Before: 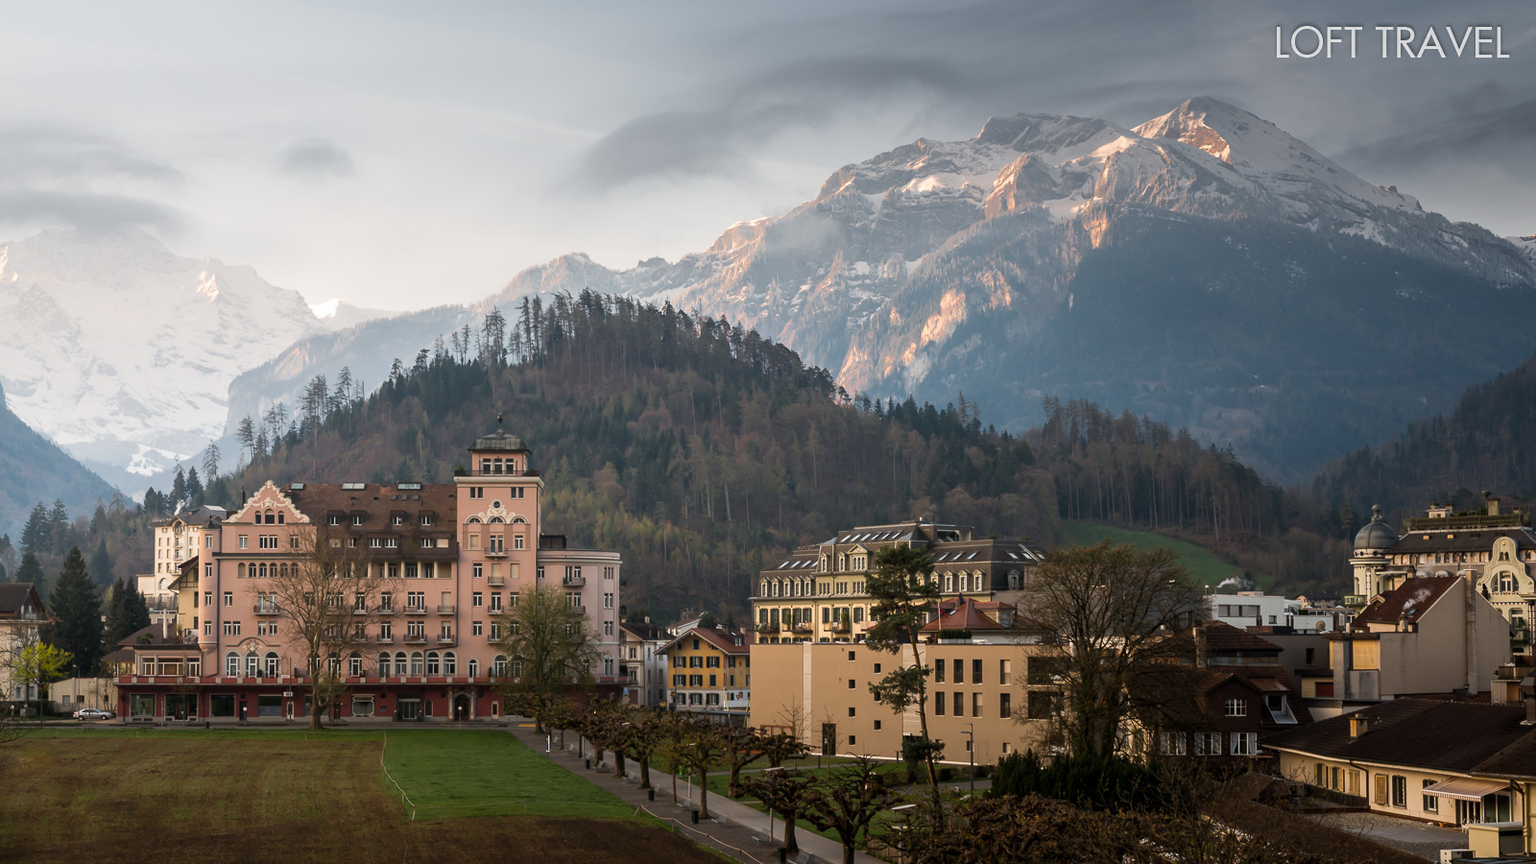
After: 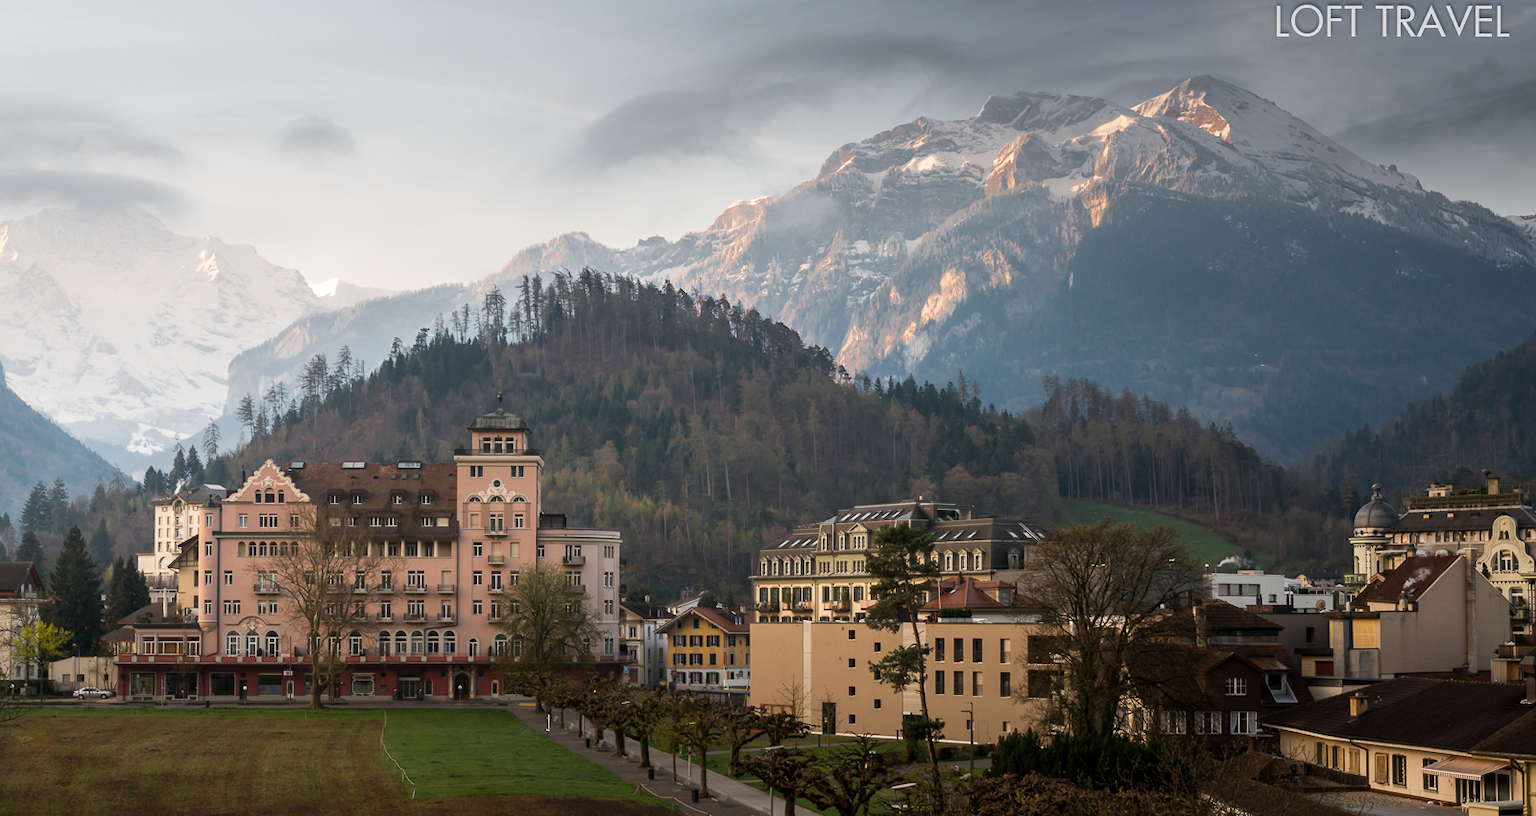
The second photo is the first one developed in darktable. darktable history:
crop and rotate: top 2.479%, bottom 3.018%
tone equalizer: on, module defaults
